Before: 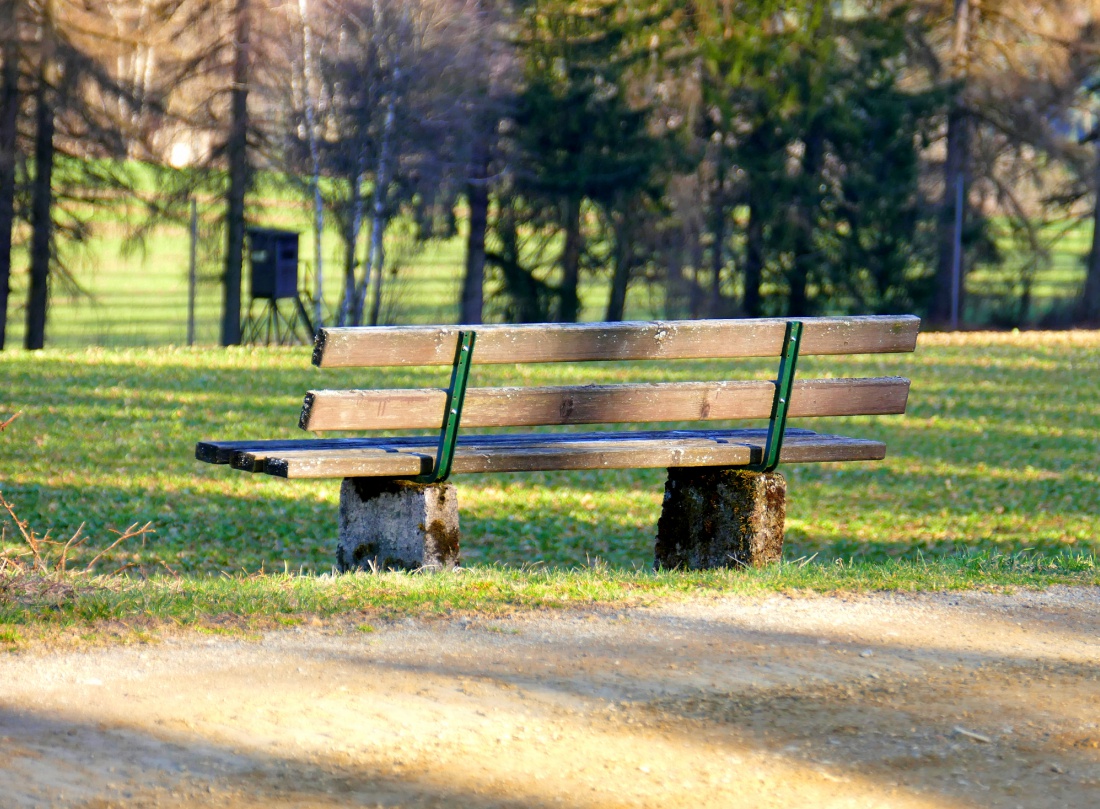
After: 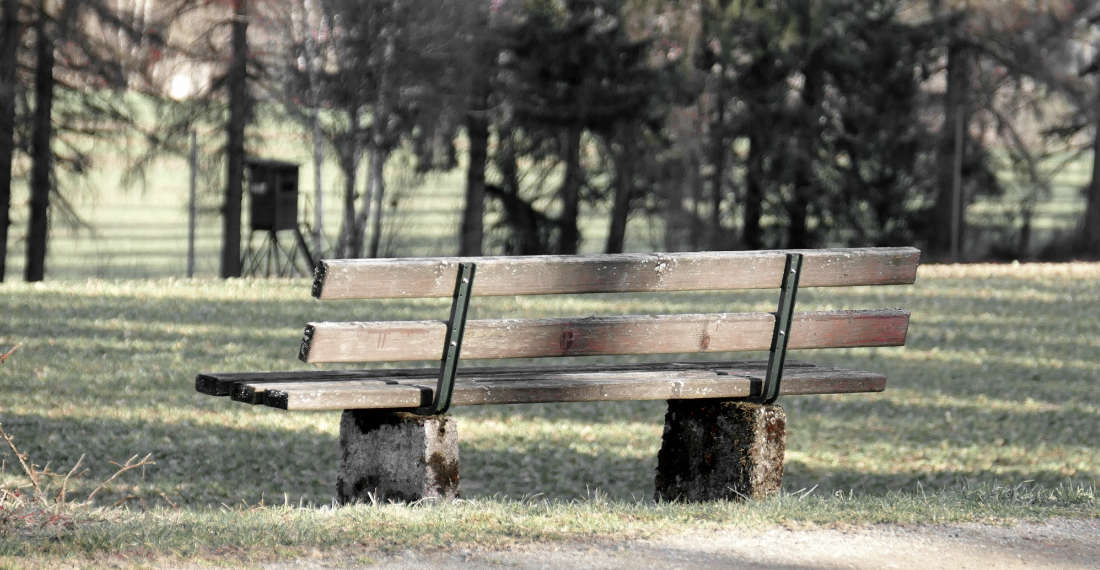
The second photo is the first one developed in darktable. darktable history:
color zones: curves: ch1 [(0, 0.831) (0.08, 0.771) (0.157, 0.268) (0.241, 0.207) (0.562, -0.005) (0.714, -0.013) (0.876, 0.01) (1, 0.831)]
crop and rotate: top 8.445%, bottom 21.012%
